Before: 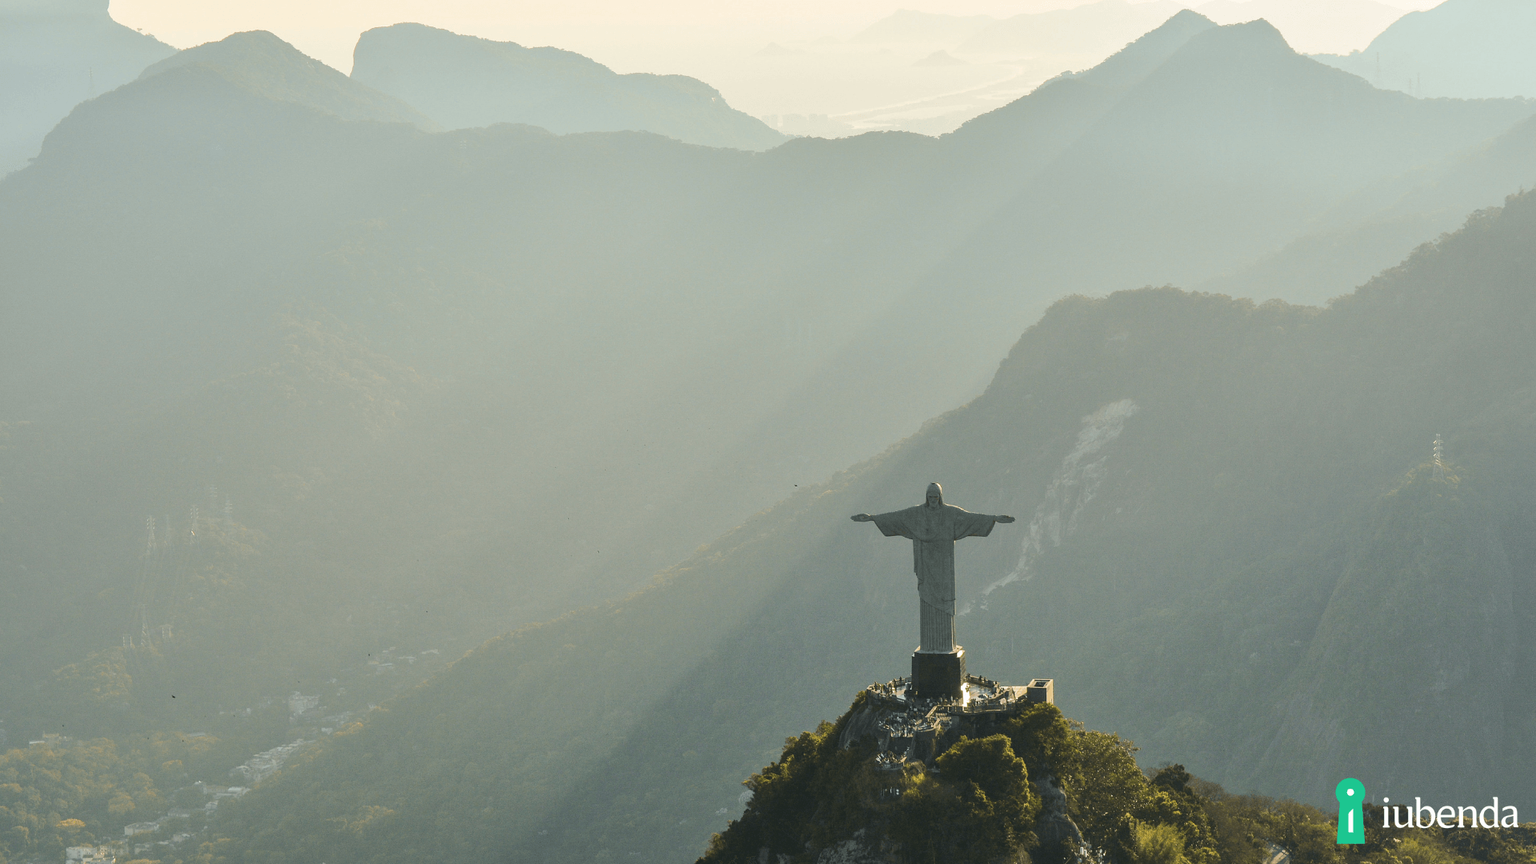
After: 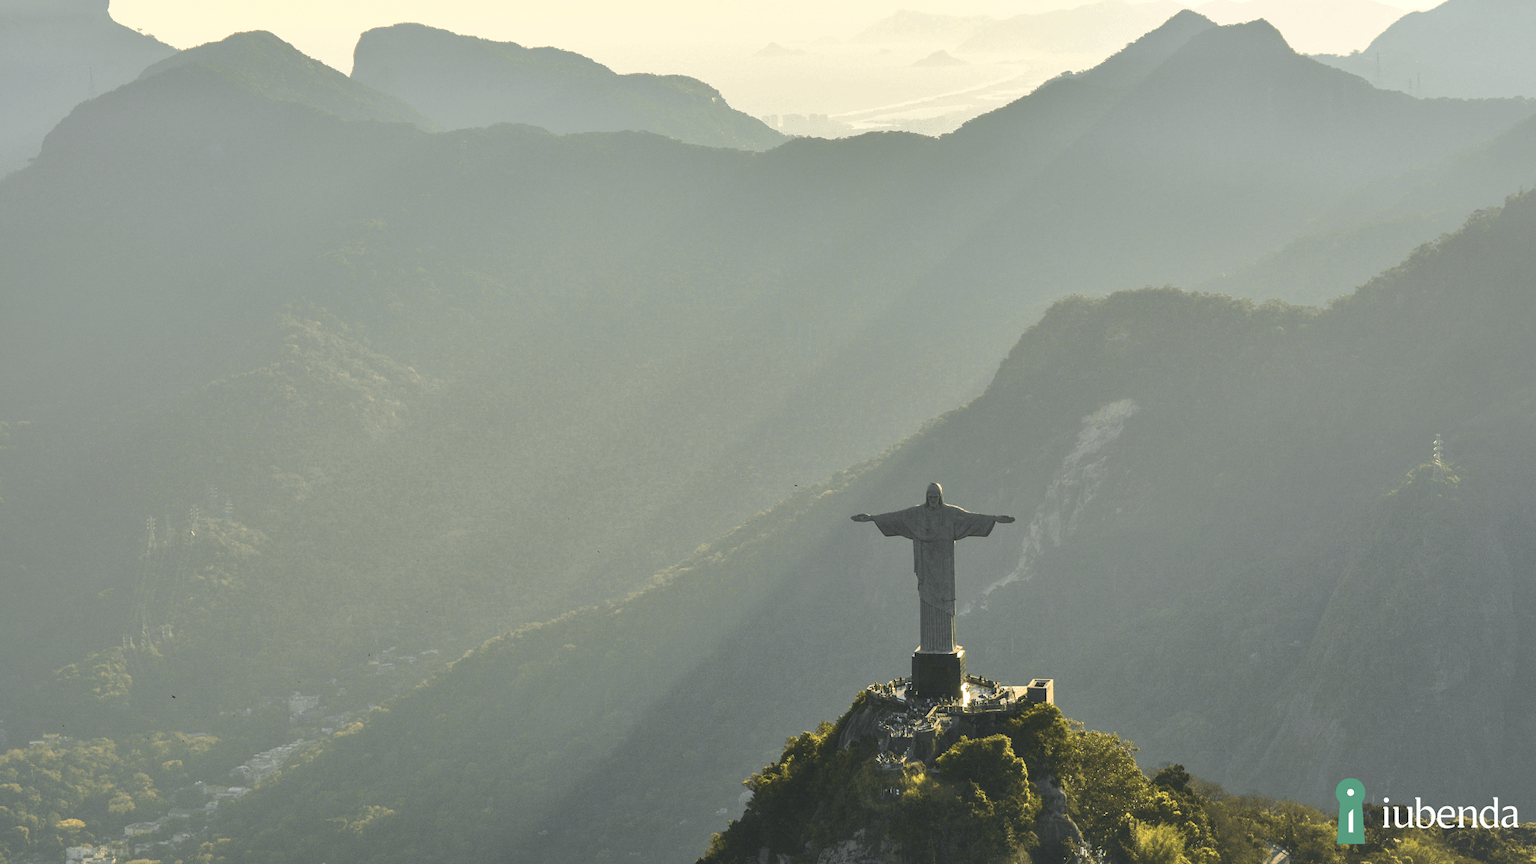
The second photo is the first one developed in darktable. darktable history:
color zones: curves: ch0 [(0.004, 0.305) (0.261, 0.623) (0.389, 0.399) (0.708, 0.571) (0.947, 0.34)]; ch1 [(0.025, 0.645) (0.229, 0.584) (0.326, 0.551) (0.484, 0.262) (0.757, 0.643)]
shadows and highlights: on, module defaults
